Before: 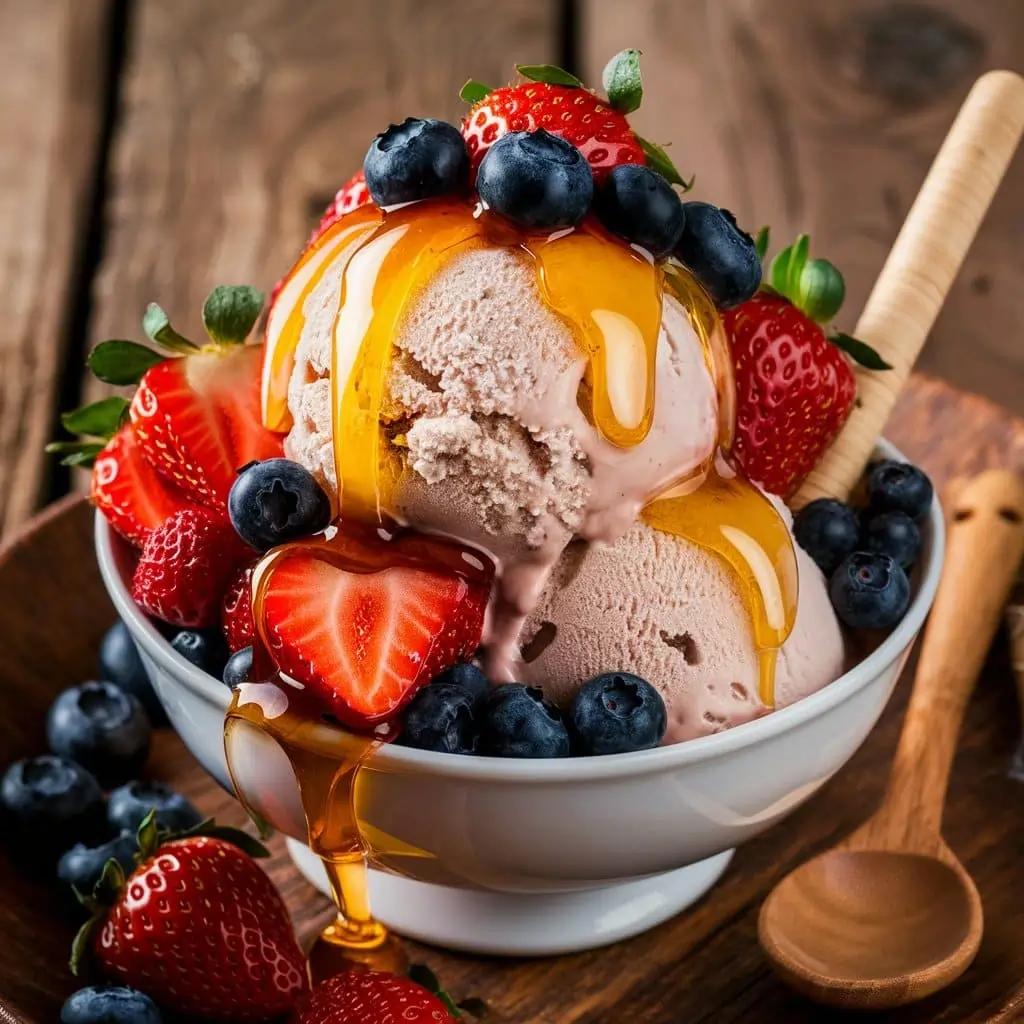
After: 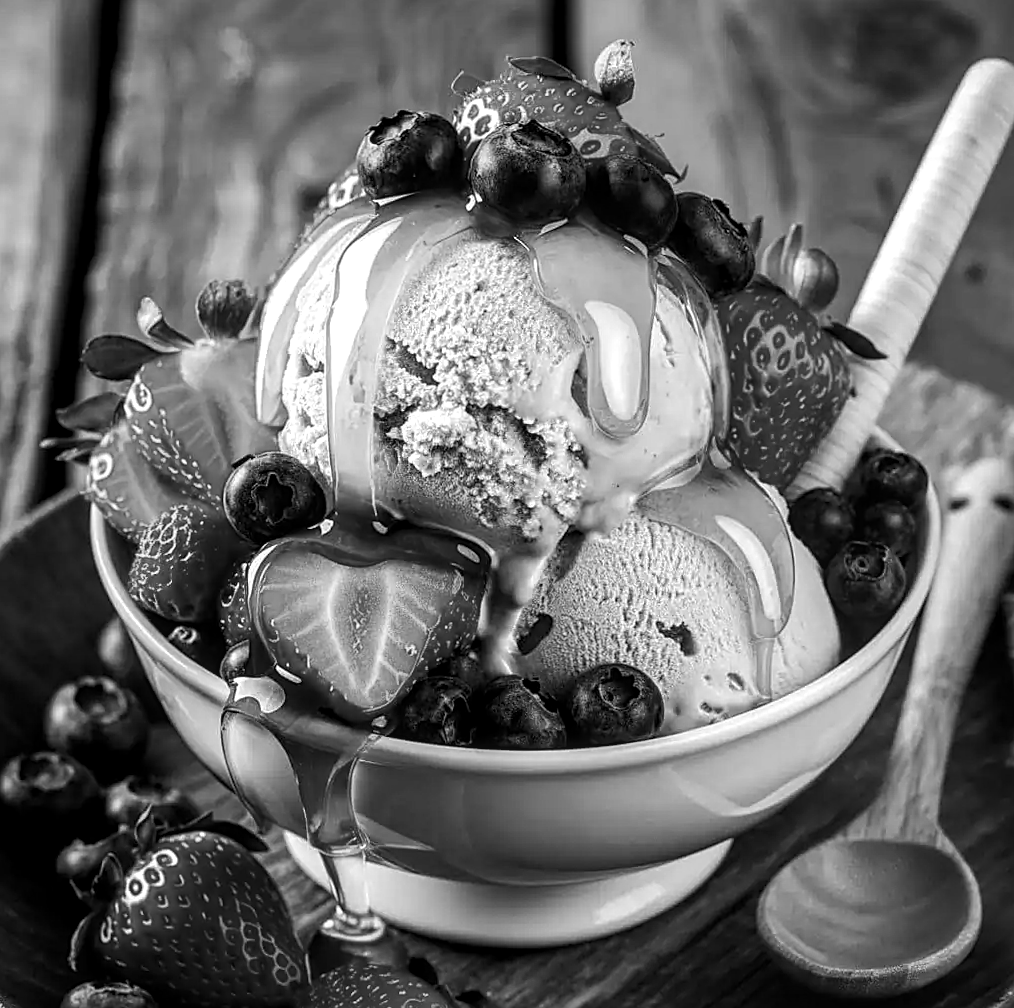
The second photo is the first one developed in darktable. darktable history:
contrast brightness saturation: saturation -1
tone equalizer: -8 EV -0.417 EV, -7 EV -0.389 EV, -6 EV -0.333 EV, -5 EV -0.222 EV, -3 EV 0.222 EV, -2 EV 0.333 EV, -1 EV 0.389 EV, +0 EV 0.417 EV, edges refinement/feathering 500, mask exposure compensation -1.57 EV, preserve details no
sharpen: on, module defaults
white balance: red 0.988, blue 1.017
local contrast: on, module defaults
rotate and perspective: rotation -0.45°, automatic cropping original format, crop left 0.008, crop right 0.992, crop top 0.012, crop bottom 0.988
